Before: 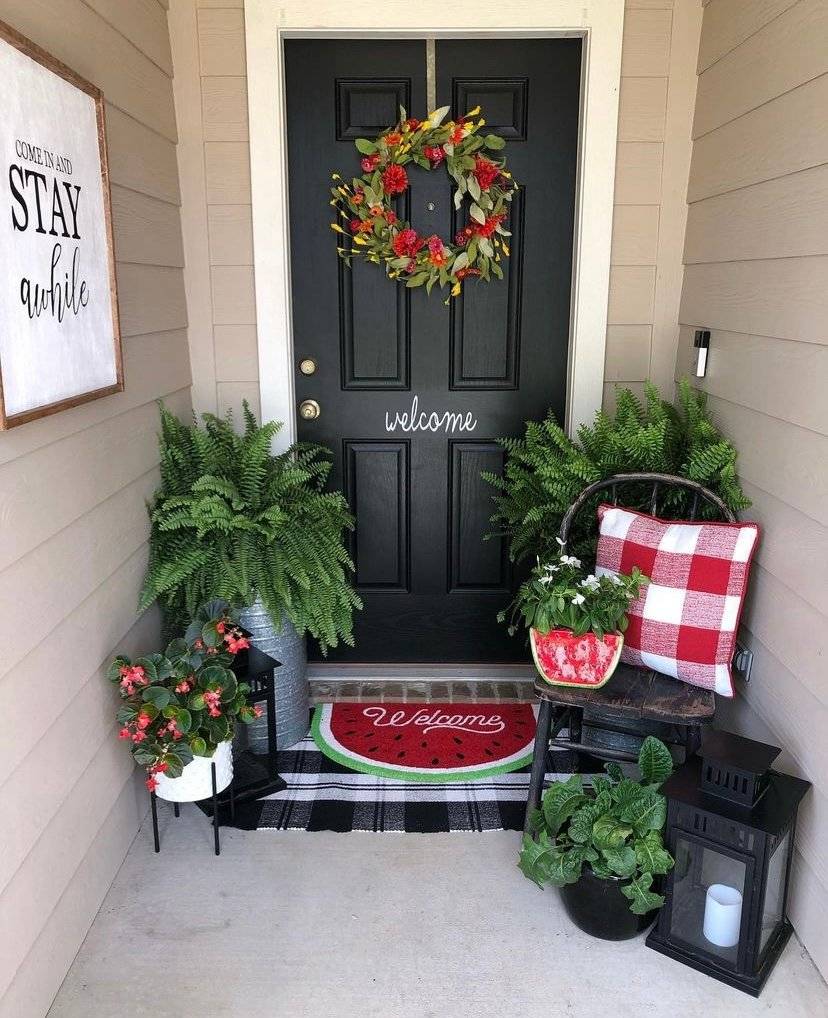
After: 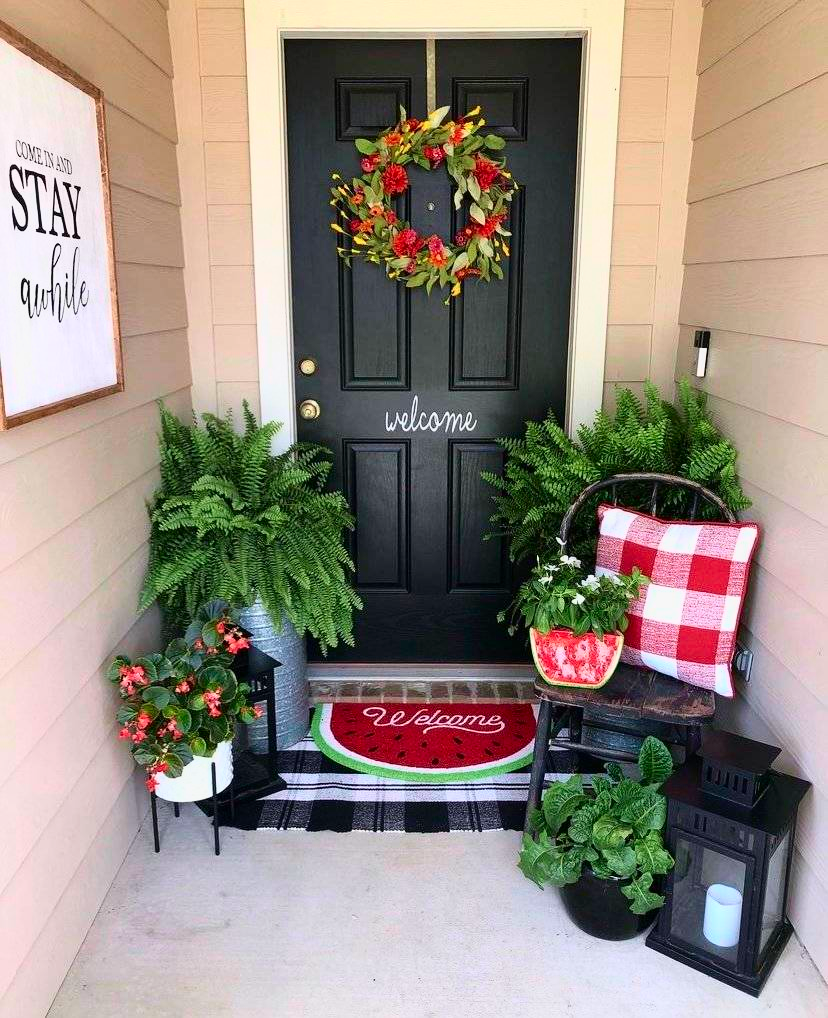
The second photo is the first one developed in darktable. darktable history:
tone curve: curves: ch0 [(0, 0) (0.091, 0.075) (0.409, 0.457) (0.733, 0.82) (0.844, 0.908) (0.909, 0.942) (1, 0.973)]; ch1 [(0, 0) (0.437, 0.404) (0.5, 0.5) (0.529, 0.556) (0.58, 0.606) (0.616, 0.654) (1, 1)]; ch2 [(0, 0) (0.442, 0.415) (0.5, 0.5) (0.535, 0.557) (0.585, 0.62) (1, 1)], color space Lab, independent channels, preserve colors none
